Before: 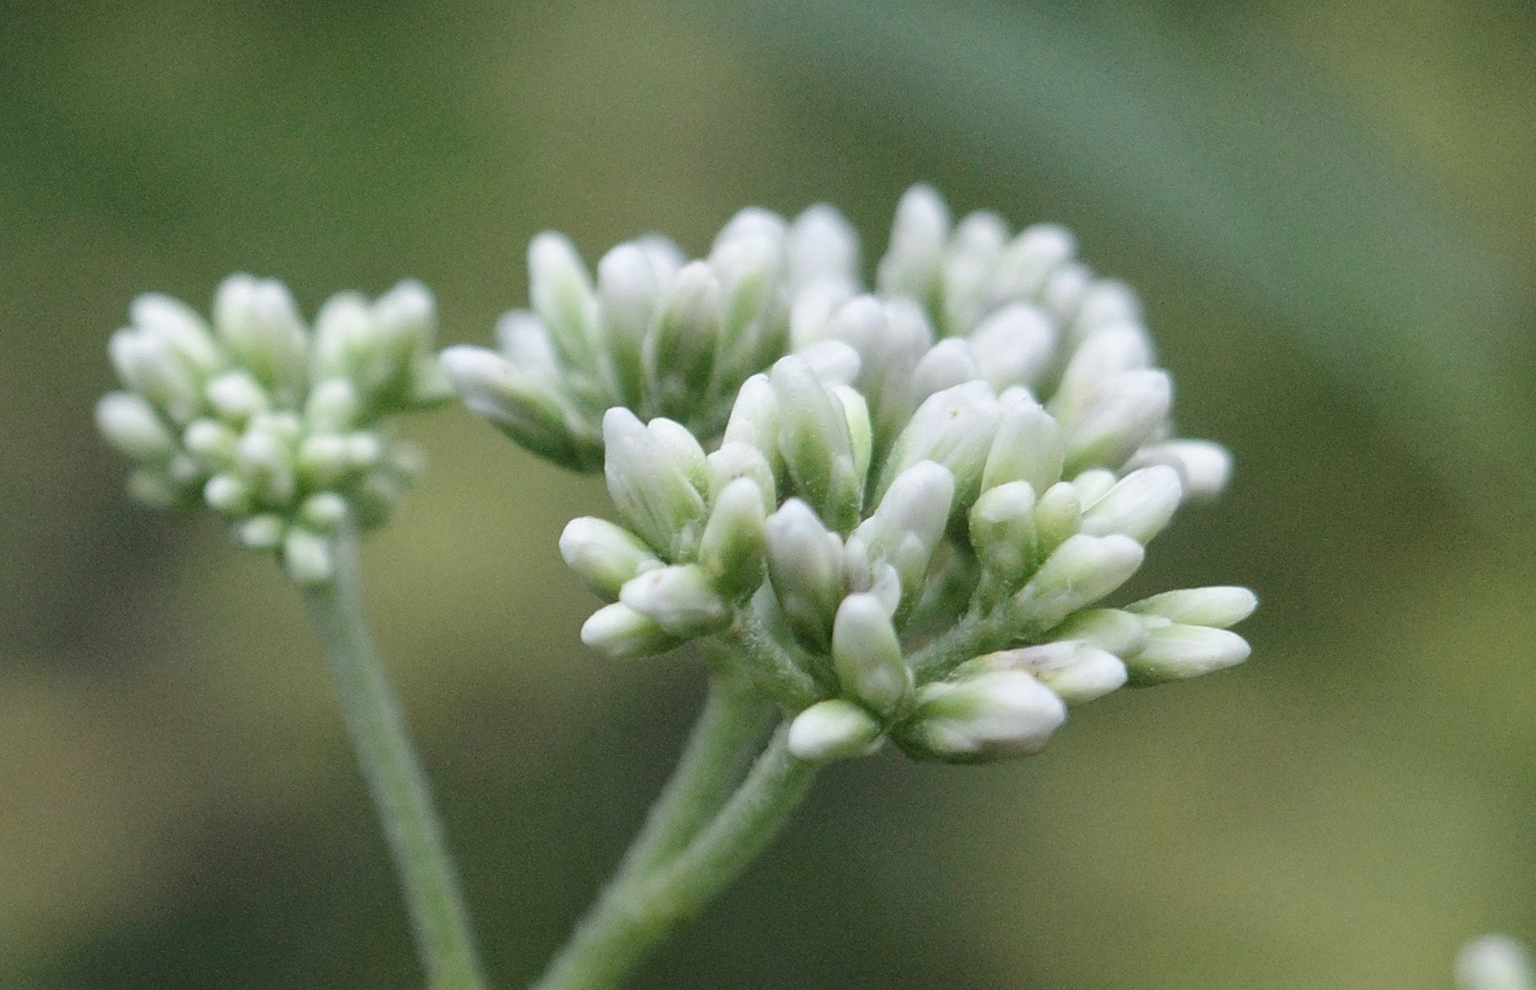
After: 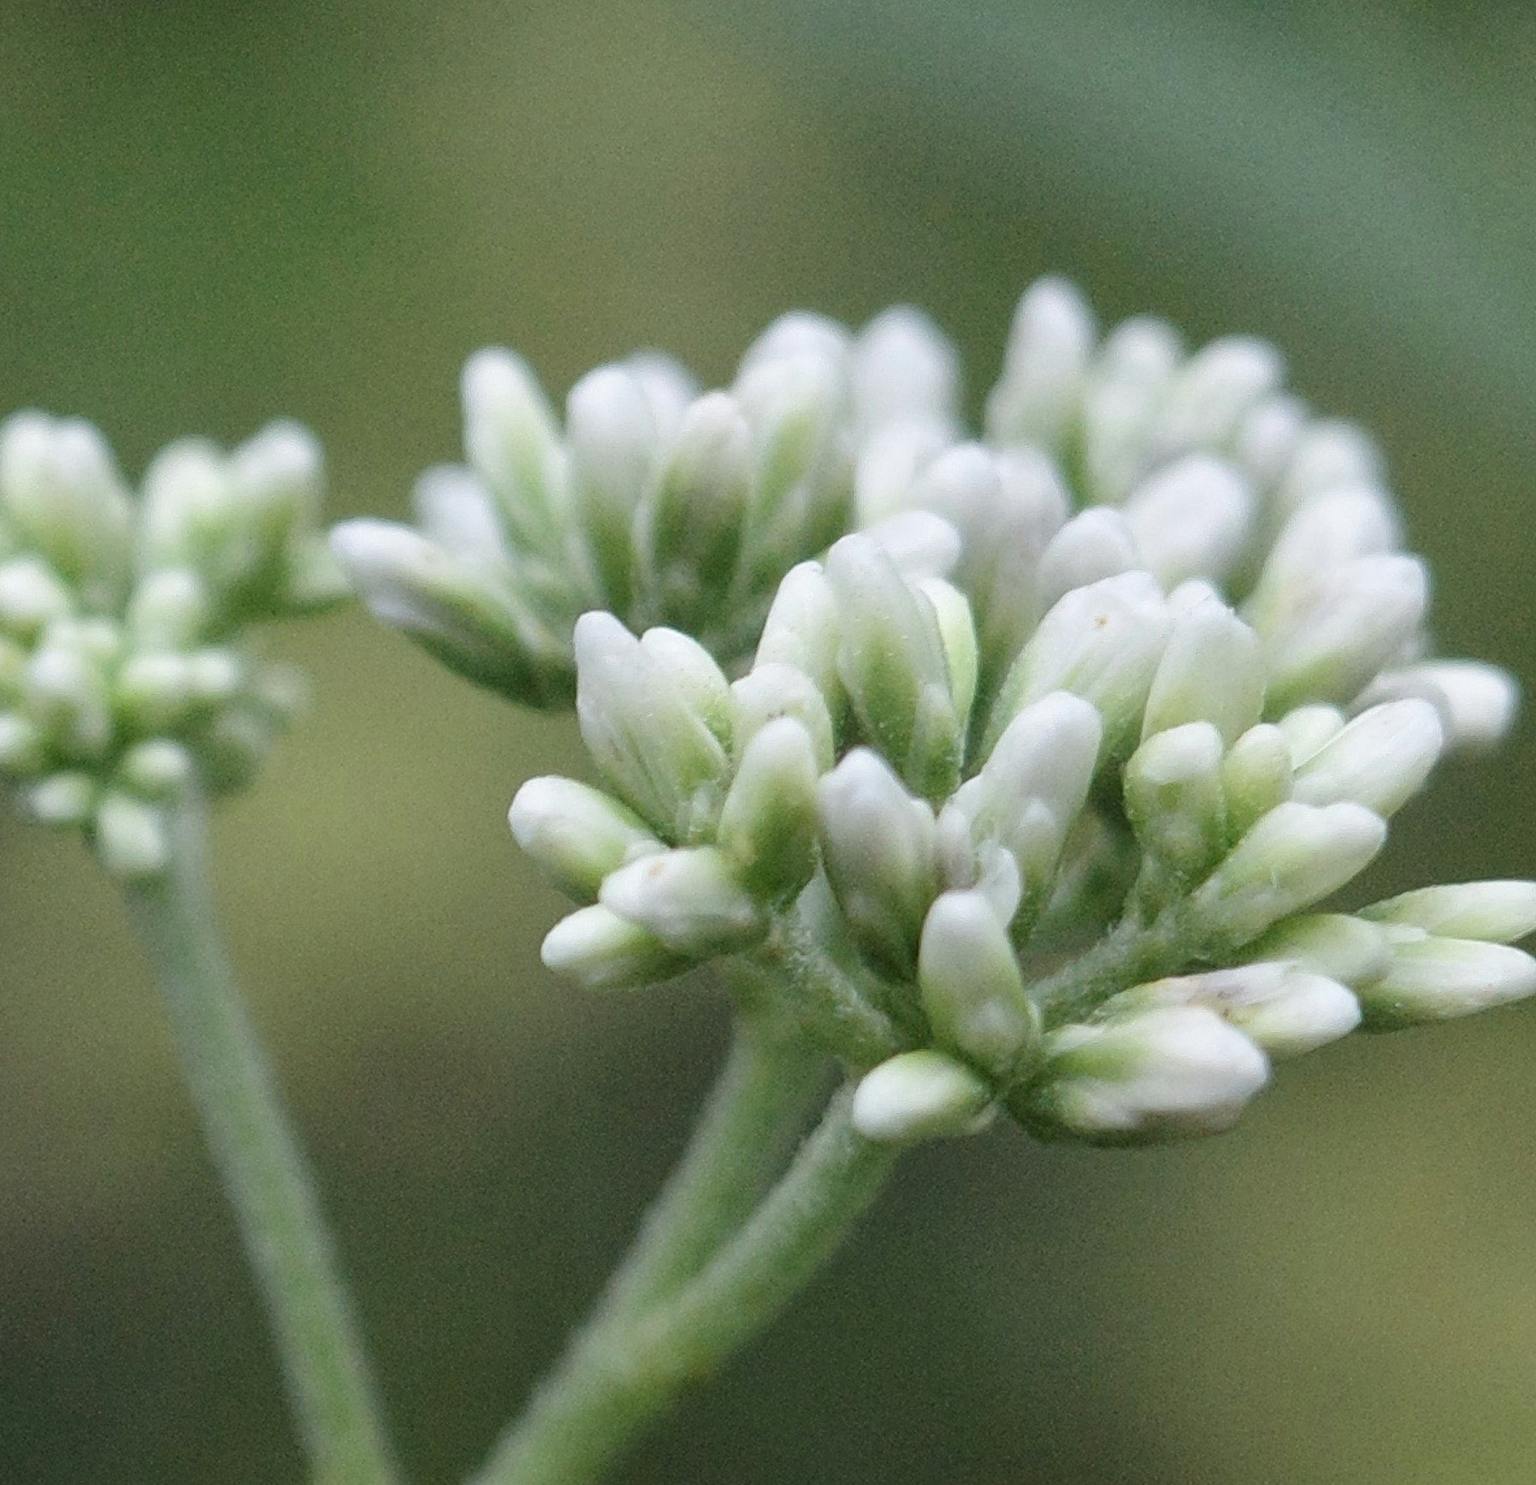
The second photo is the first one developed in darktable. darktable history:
crop and rotate: left 14.374%, right 18.97%
